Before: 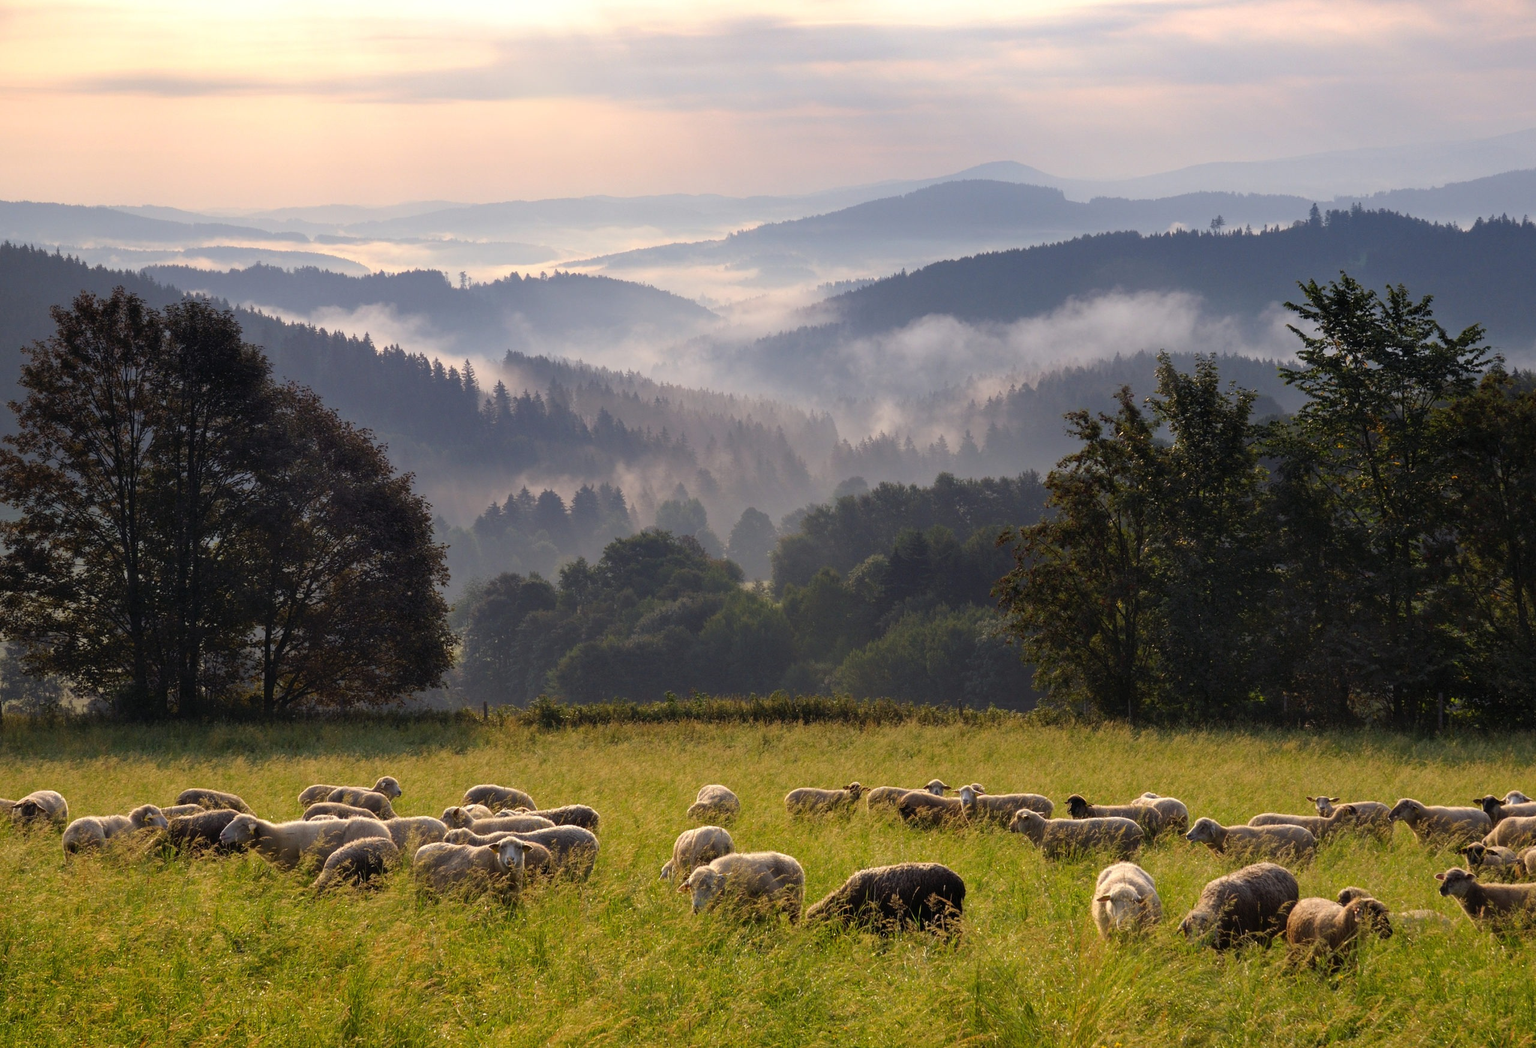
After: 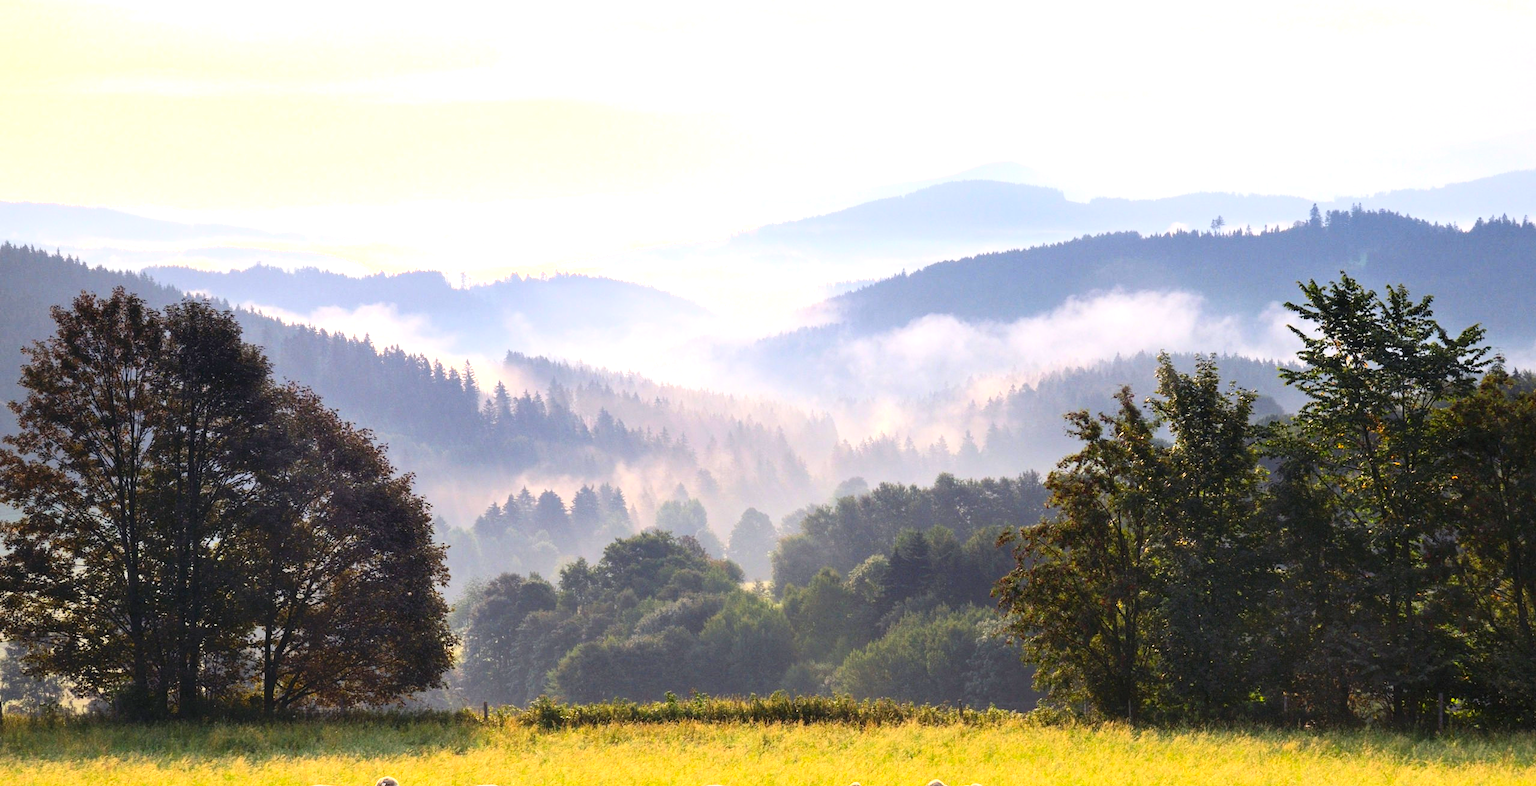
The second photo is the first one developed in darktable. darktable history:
crop: bottom 24.9%
exposure: exposure 1.212 EV, compensate highlight preservation false
contrast brightness saturation: contrast 0.231, brightness 0.101, saturation 0.287
